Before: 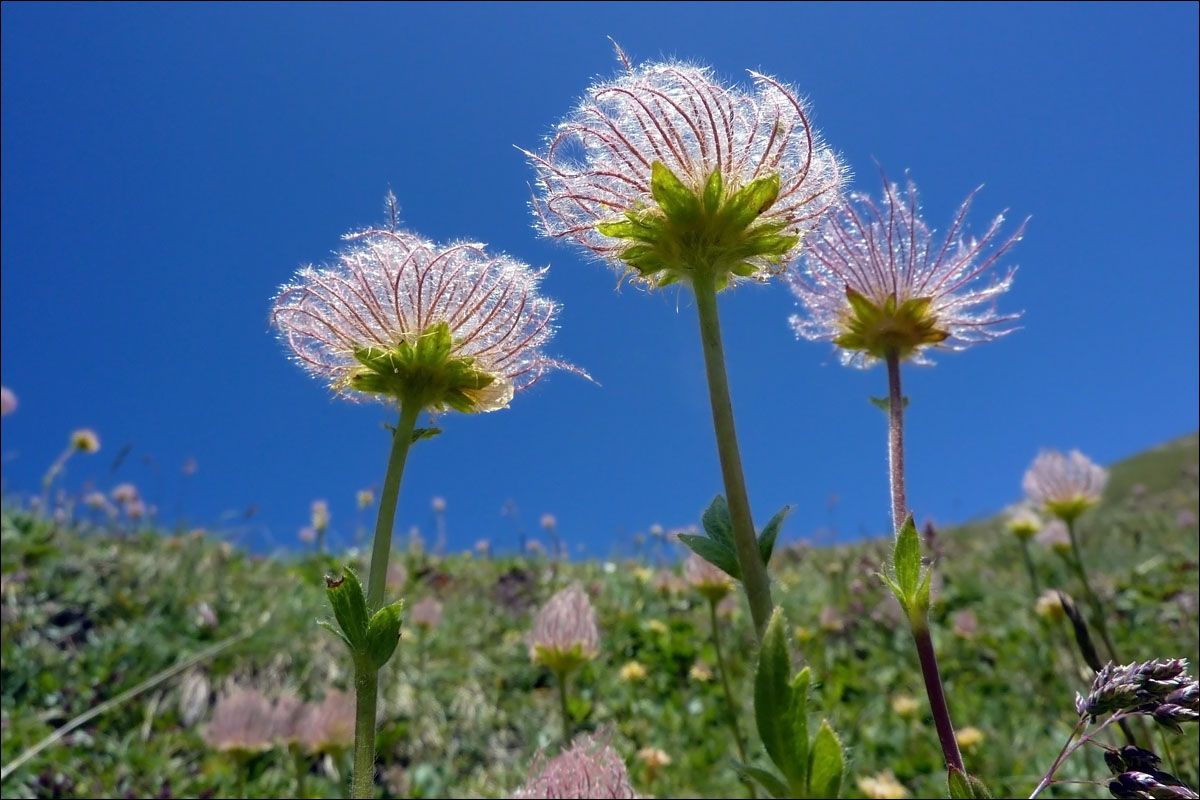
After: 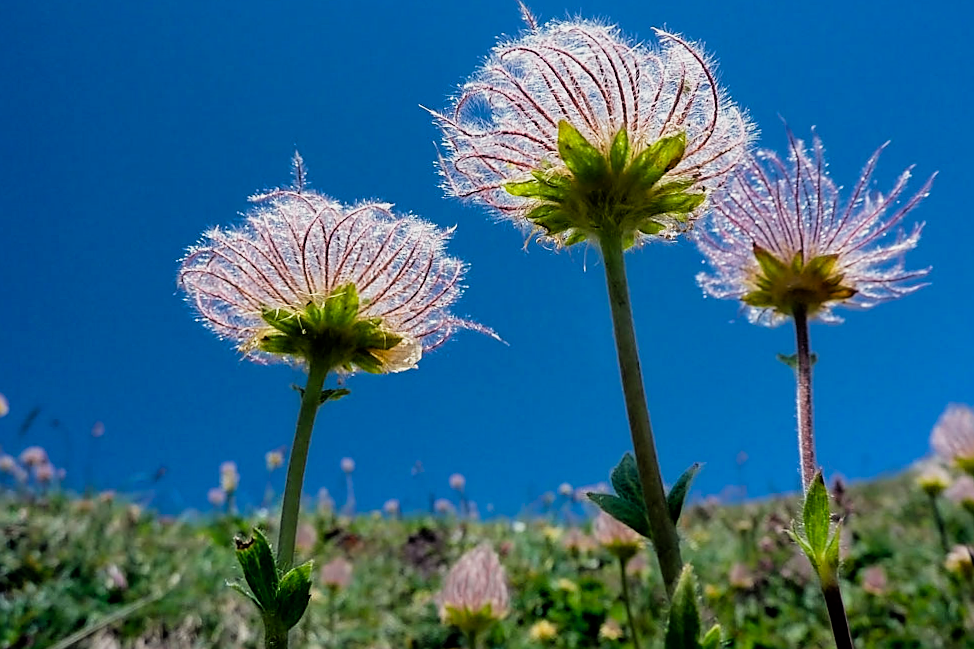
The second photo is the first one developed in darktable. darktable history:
sharpen: amount 0.6
crop and rotate: left 7.196%, top 4.574%, right 10.605%, bottom 13.178%
rotate and perspective: rotation -0.45°, automatic cropping original format, crop left 0.008, crop right 0.992, crop top 0.012, crop bottom 0.988
filmic rgb: black relative exposure -5 EV, white relative exposure 3.5 EV, hardness 3.19, contrast 1.2, highlights saturation mix -50%
